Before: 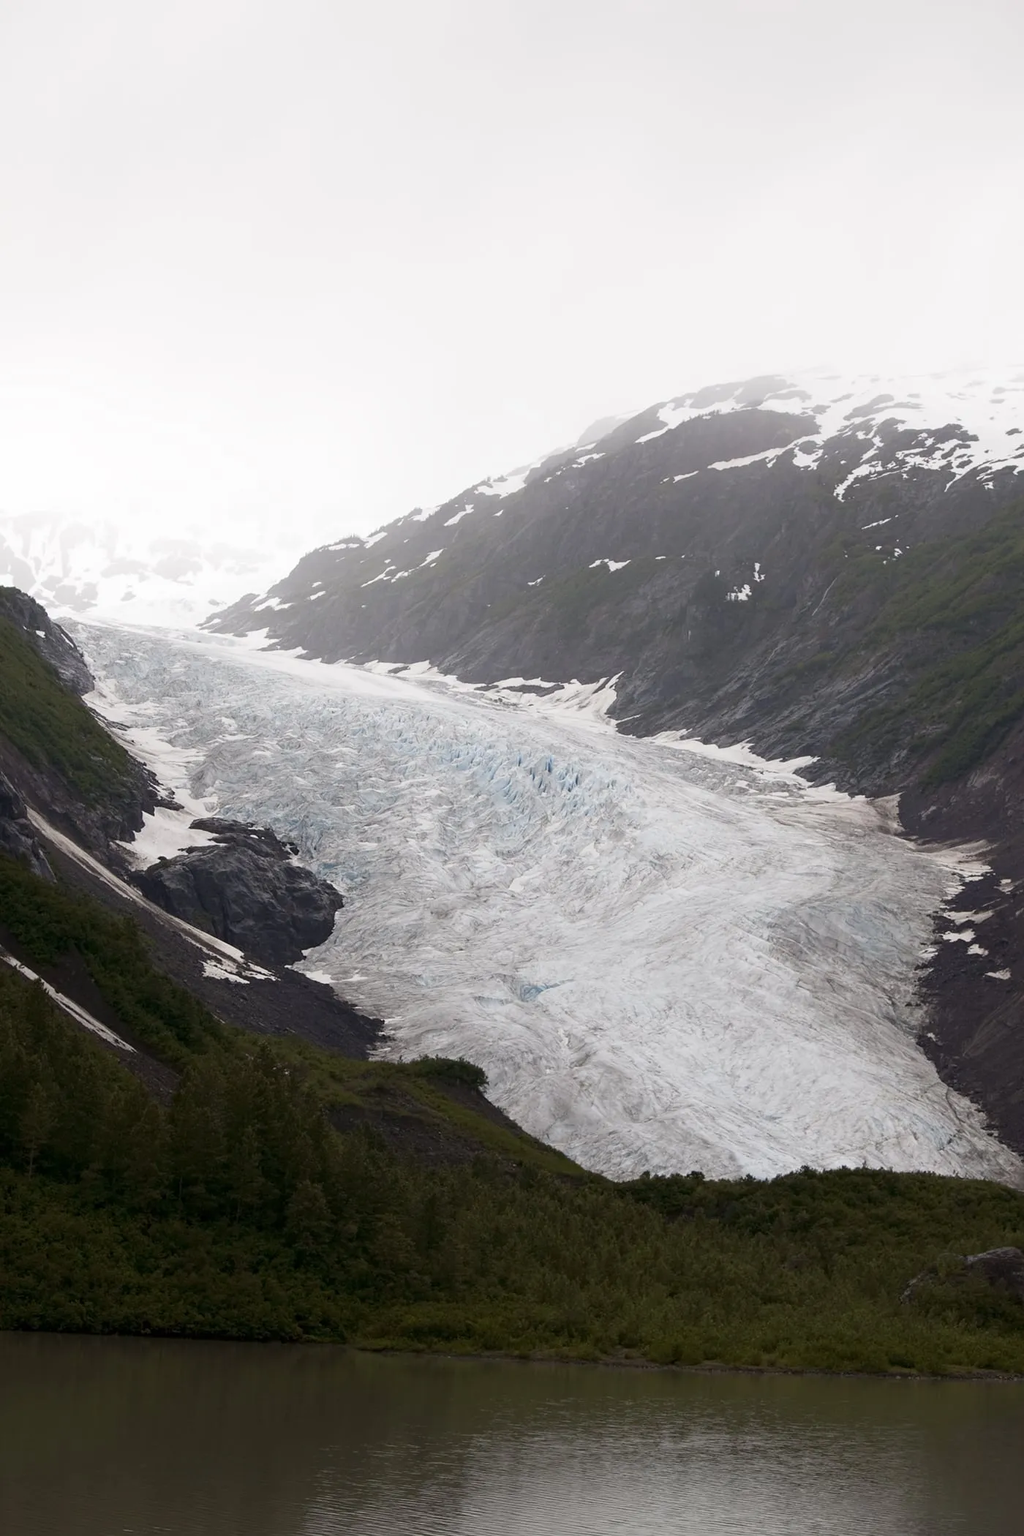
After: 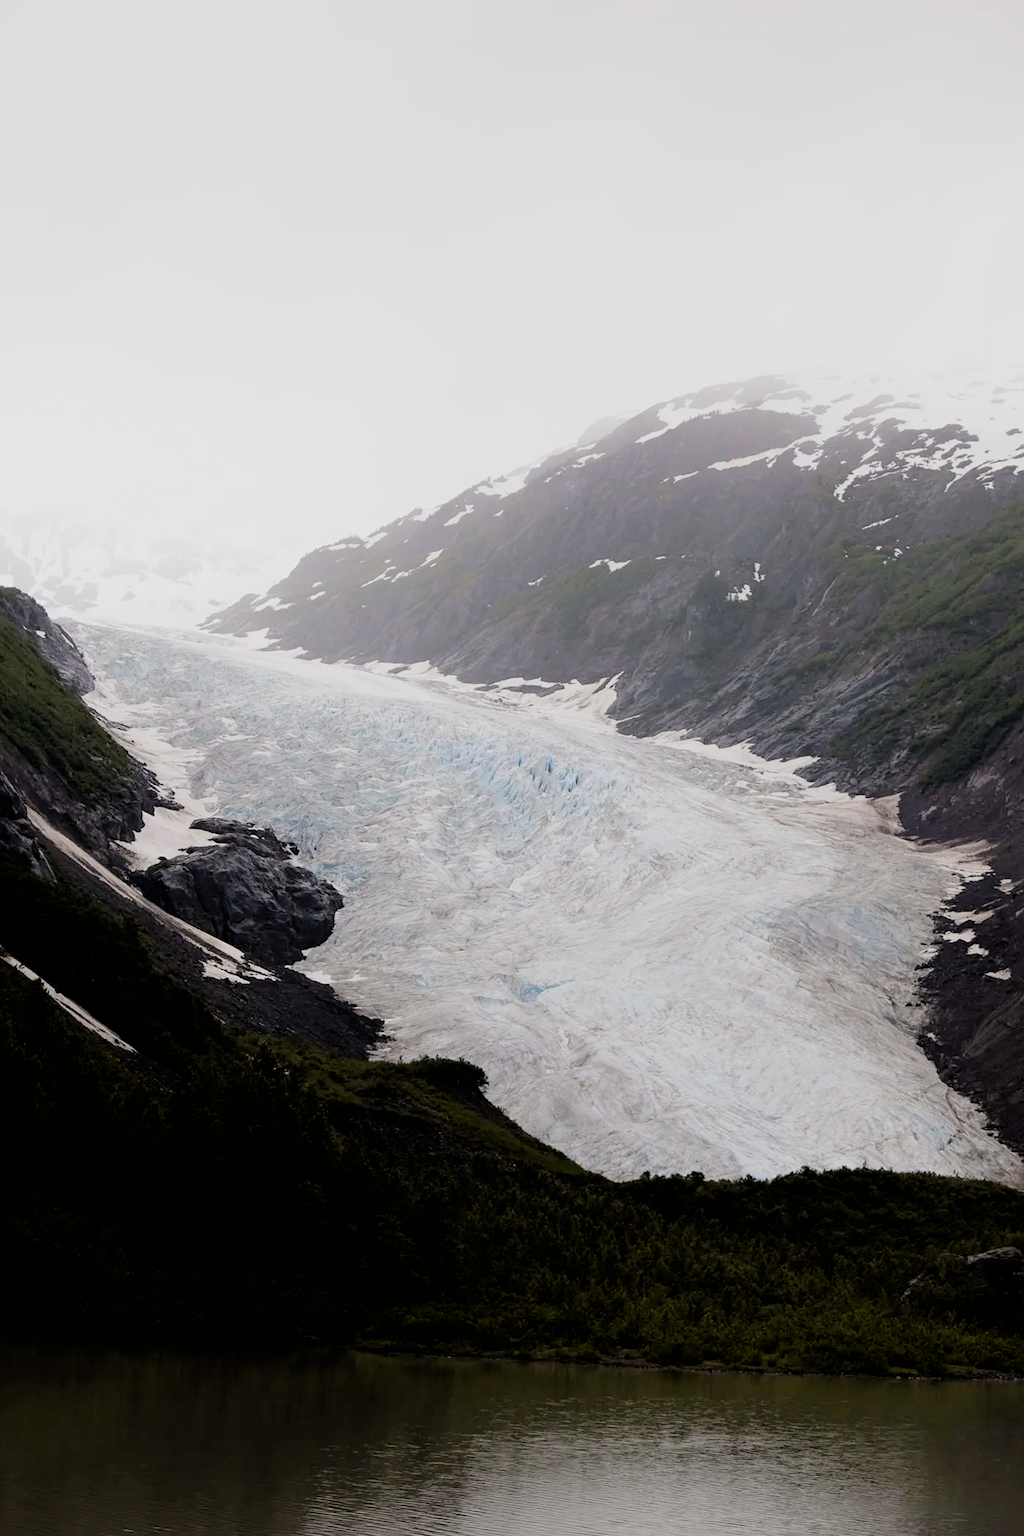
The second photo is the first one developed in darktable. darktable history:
filmic rgb: black relative exposure -3.86 EV, white relative exposure 3.48 EV, hardness 2.63, contrast 1.103
contrast brightness saturation: saturation -0.04
color balance rgb: perceptual saturation grading › global saturation 25%, perceptual brilliance grading › mid-tones 10%, perceptual brilliance grading › shadows 15%, global vibrance 20%
